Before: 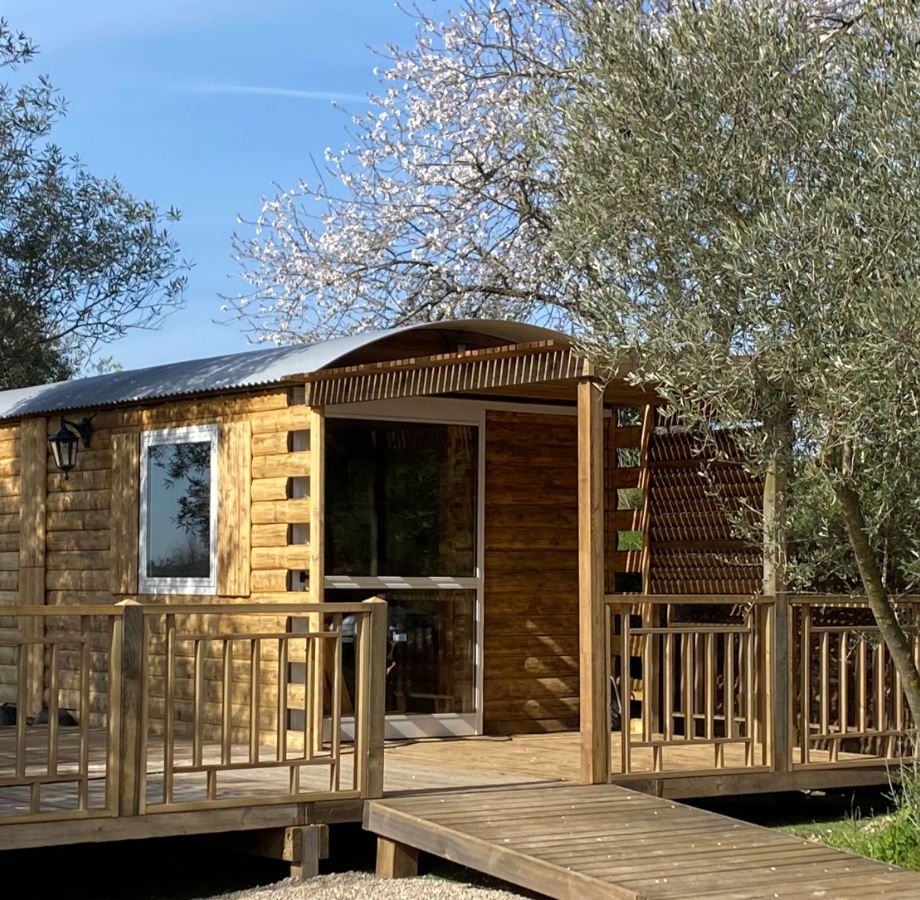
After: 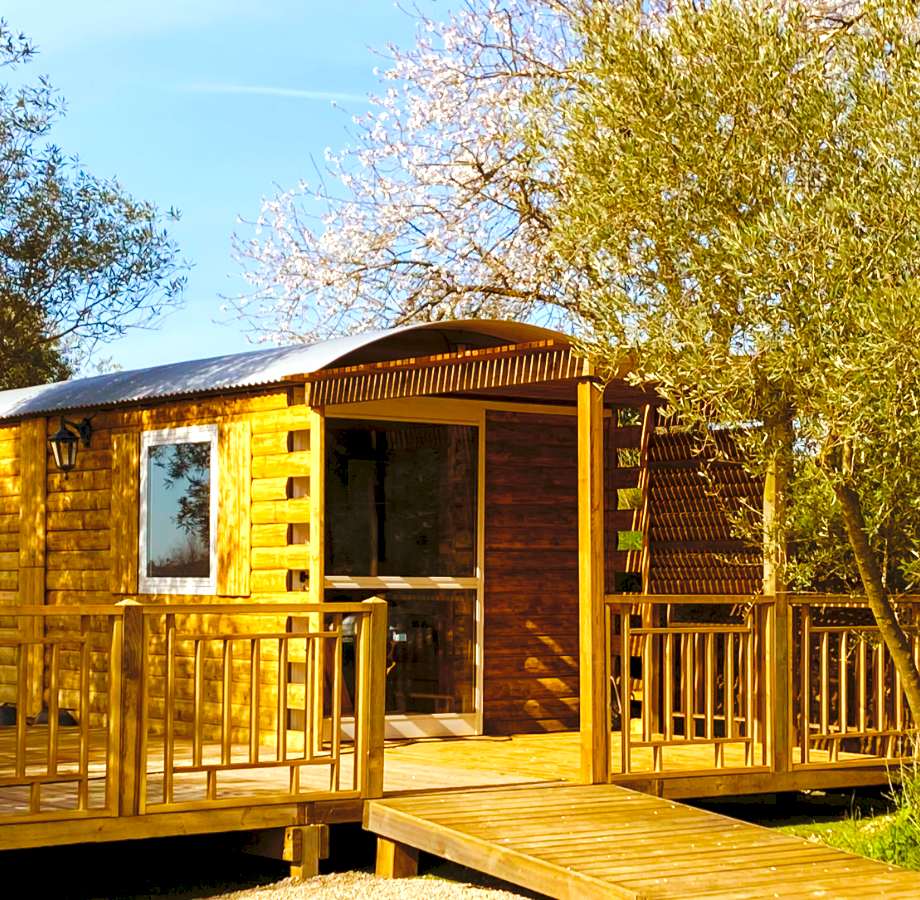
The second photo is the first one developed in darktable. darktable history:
exposure: black level correction 0.001, compensate exposure bias true, compensate highlight preservation false
tone curve: curves: ch0 [(0, 0) (0.003, 0.065) (0.011, 0.072) (0.025, 0.09) (0.044, 0.104) (0.069, 0.116) (0.1, 0.127) (0.136, 0.15) (0.177, 0.184) (0.224, 0.223) (0.277, 0.28) (0.335, 0.361) (0.399, 0.443) (0.468, 0.525) (0.543, 0.616) (0.623, 0.713) (0.709, 0.79) (0.801, 0.866) (0.898, 0.933) (1, 1)], preserve colors none
color balance rgb: power › luminance 9.765%, power › chroma 2.829%, power › hue 58.13°, linear chroma grading › global chroma 23.197%, perceptual saturation grading › global saturation 20%, perceptual saturation grading › highlights -14.437%, perceptual saturation grading › shadows 49.553%, perceptual brilliance grading › global brilliance 12.801%, global vibrance 20%
